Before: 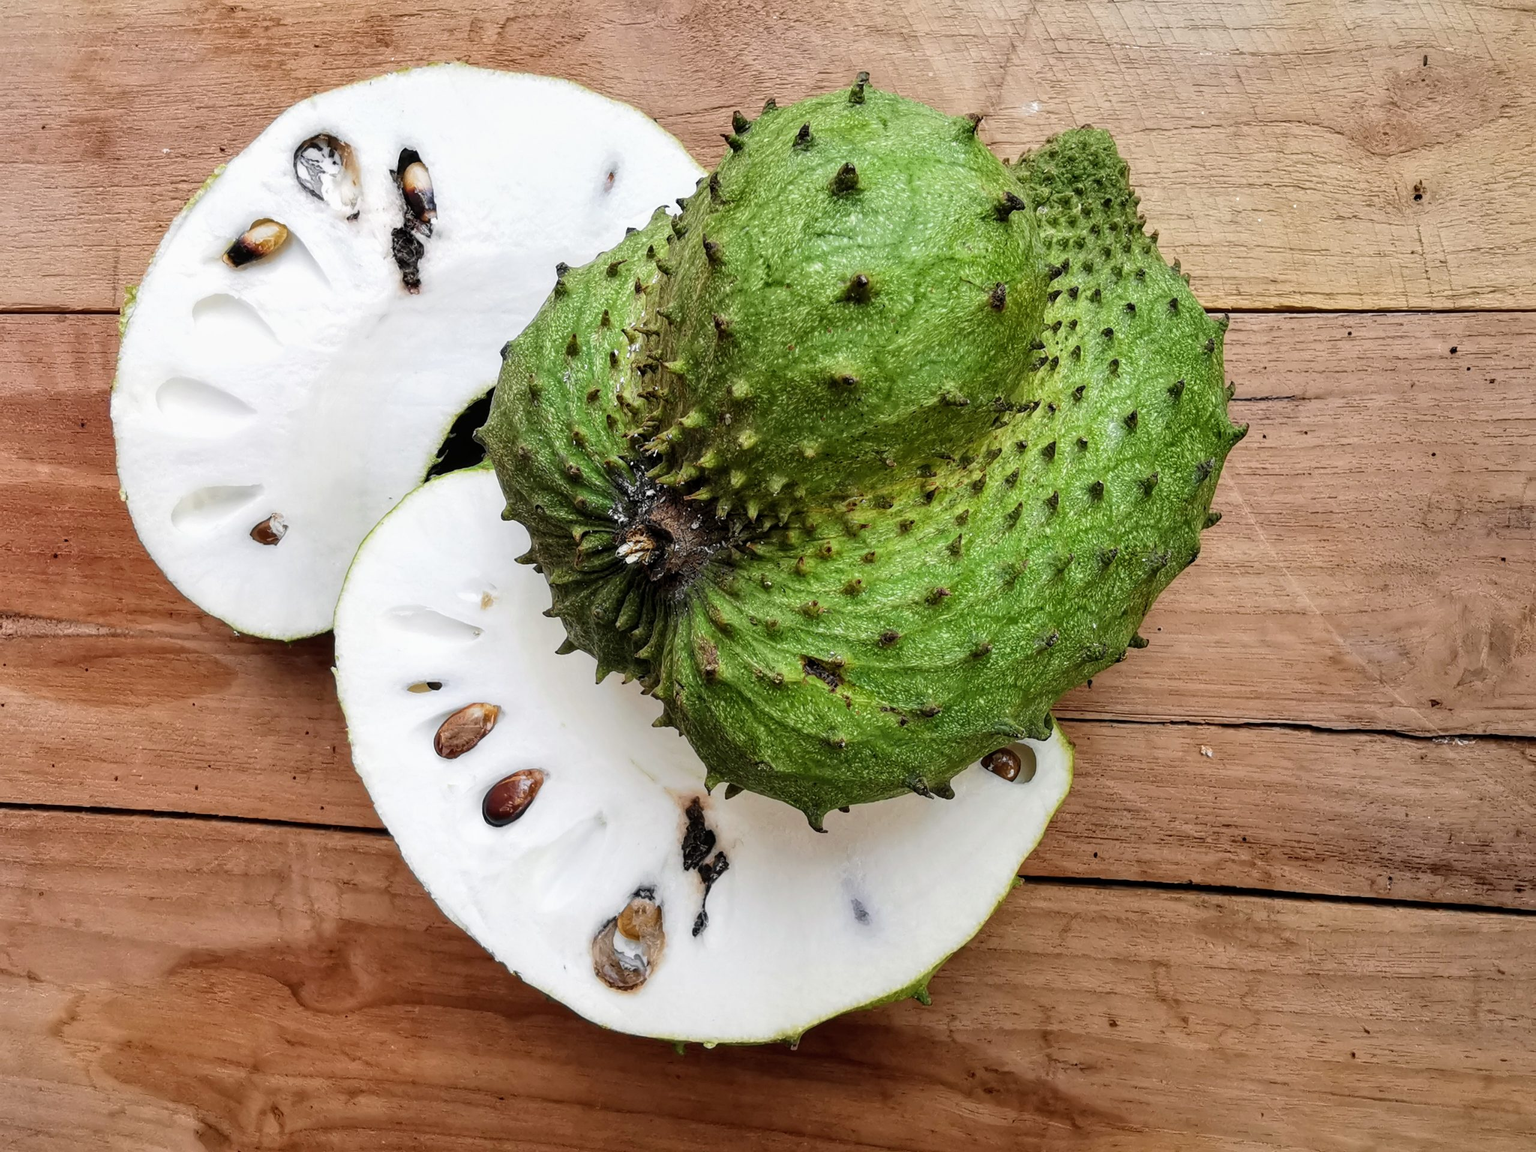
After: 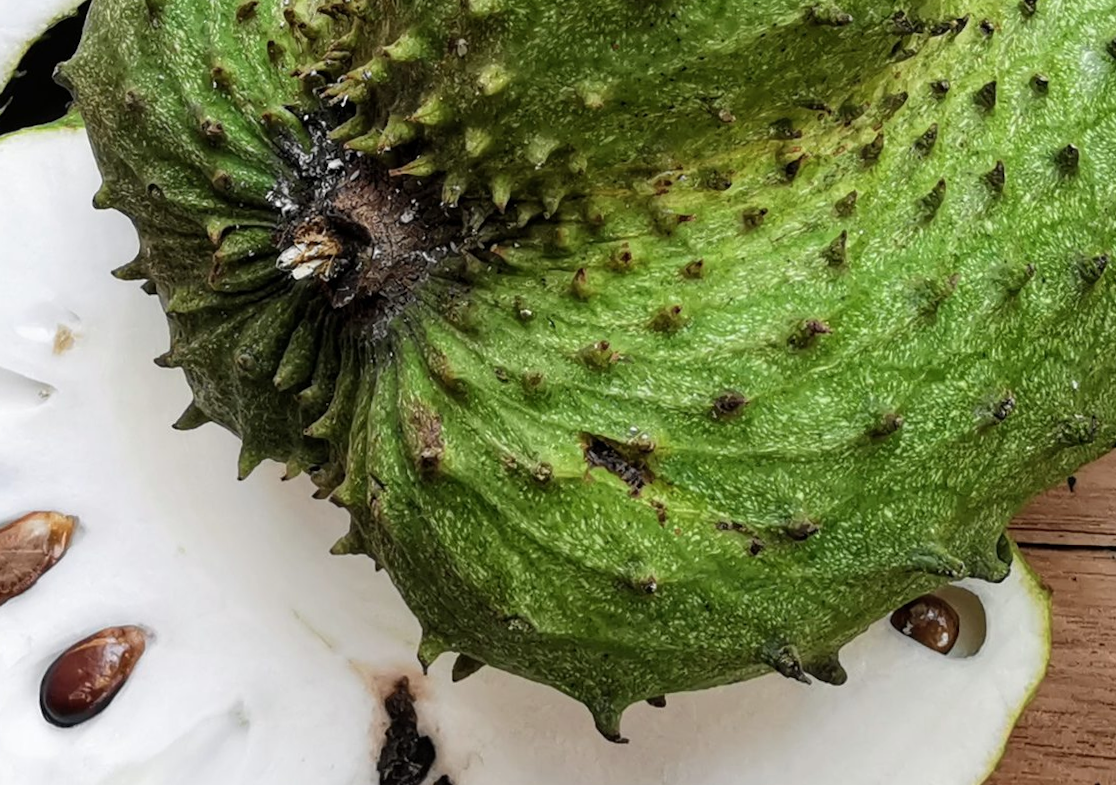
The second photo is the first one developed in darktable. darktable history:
crop: left 30%, top 30%, right 30%, bottom 30%
color zones: curves: ch1 [(0, 0.469) (0.01, 0.469) (0.12, 0.446) (0.248, 0.469) (0.5, 0.5) (0.748, 0.5) (0.99, 0.469) (1, 0.469)]
rotate and perspective: rotation 0.128°, lens shift (vertical) -0.181, lens shift (horizontal) -0.044, shear 0.001, automatic cropping off
